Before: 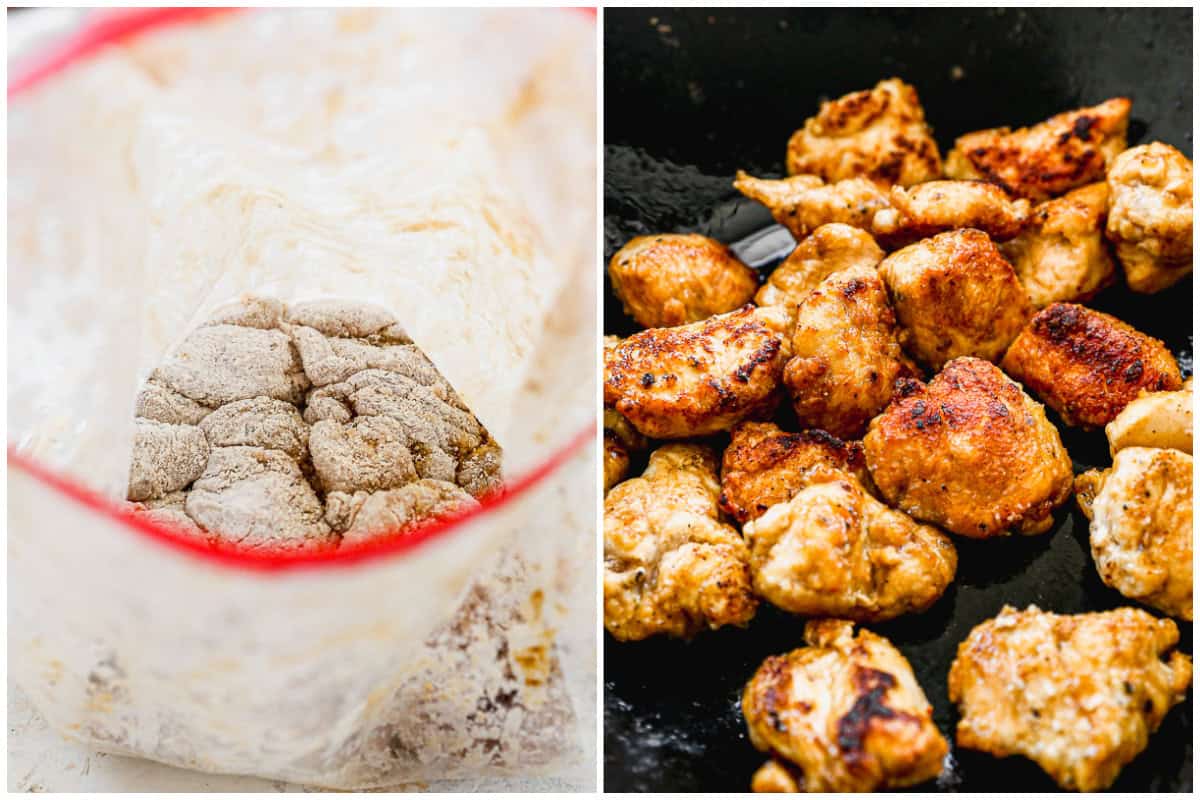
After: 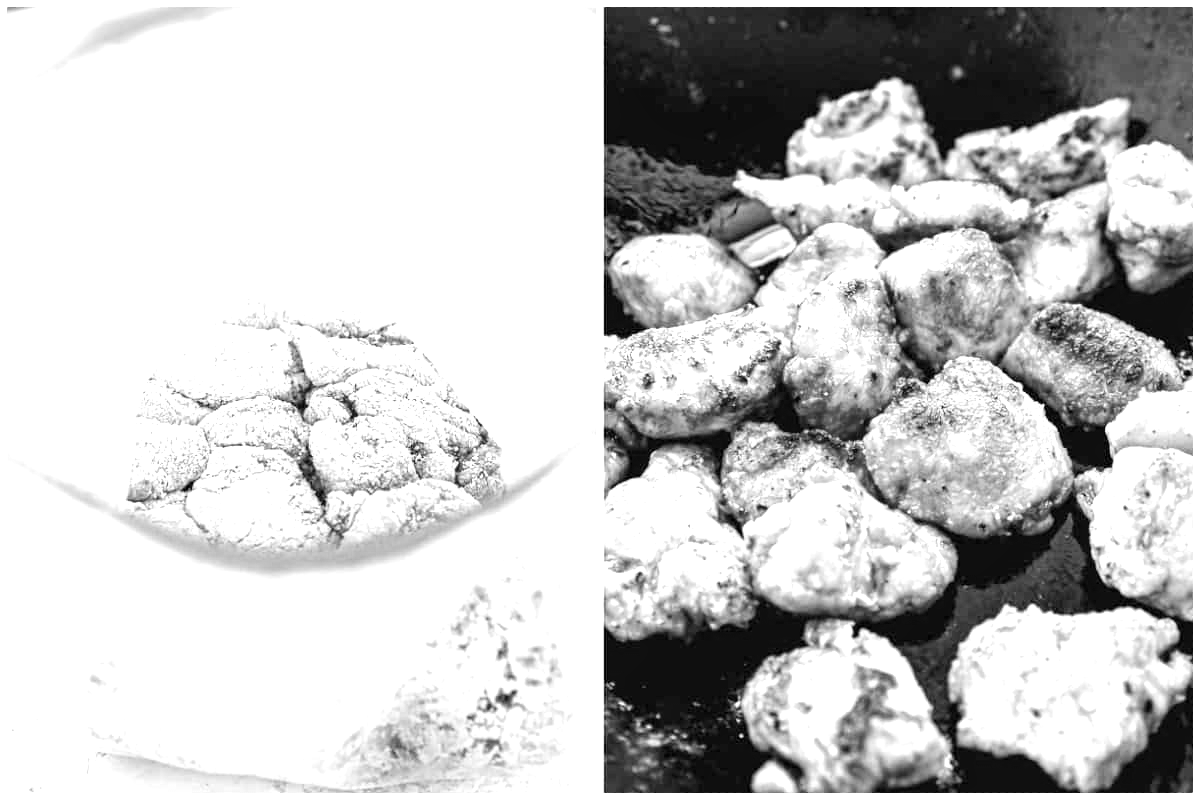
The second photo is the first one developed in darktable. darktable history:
contrast brightness saturation: contrast 0.07
white balance: red 0.982, blue 1.018
local contrast: highlights 100%, shadows 100%, detail 120%, midtone range 0.2
tone curve: curves: ch0 [(0, 0) (0.07, 0.052) (0.23, 0.254) (0.486, 0.53) (0.822, 0.825) (0.994, 0.955)]; ch1 [(0, 0) (0.226, 0.261) (0.379, 0.442) (0.469, 0.472) (0.495, 0.495) (0.514, 0.504) (0.561, 0.568) (0.59, 0.612) (1, 1)]; ch2 [(0, 0) (0.269, 0.299) (0.459, 0.441) (0.498, 0.499) (0.523, 0.52) (0.586, 0.569) (0.635, 0.617) (0.659, 0.681) (0.718, 0.764) (1, 1)], color space Lab, independent channels, preserve colors none
monochrome: on, module defaults
color correction: highlights a* -9.73, highlights b* -21.22
exposure: black level correction 0, exposure 1.45 EV, compensate exposure bias true, compensate highlight preservation false
tone equalizer: on, module defaults
